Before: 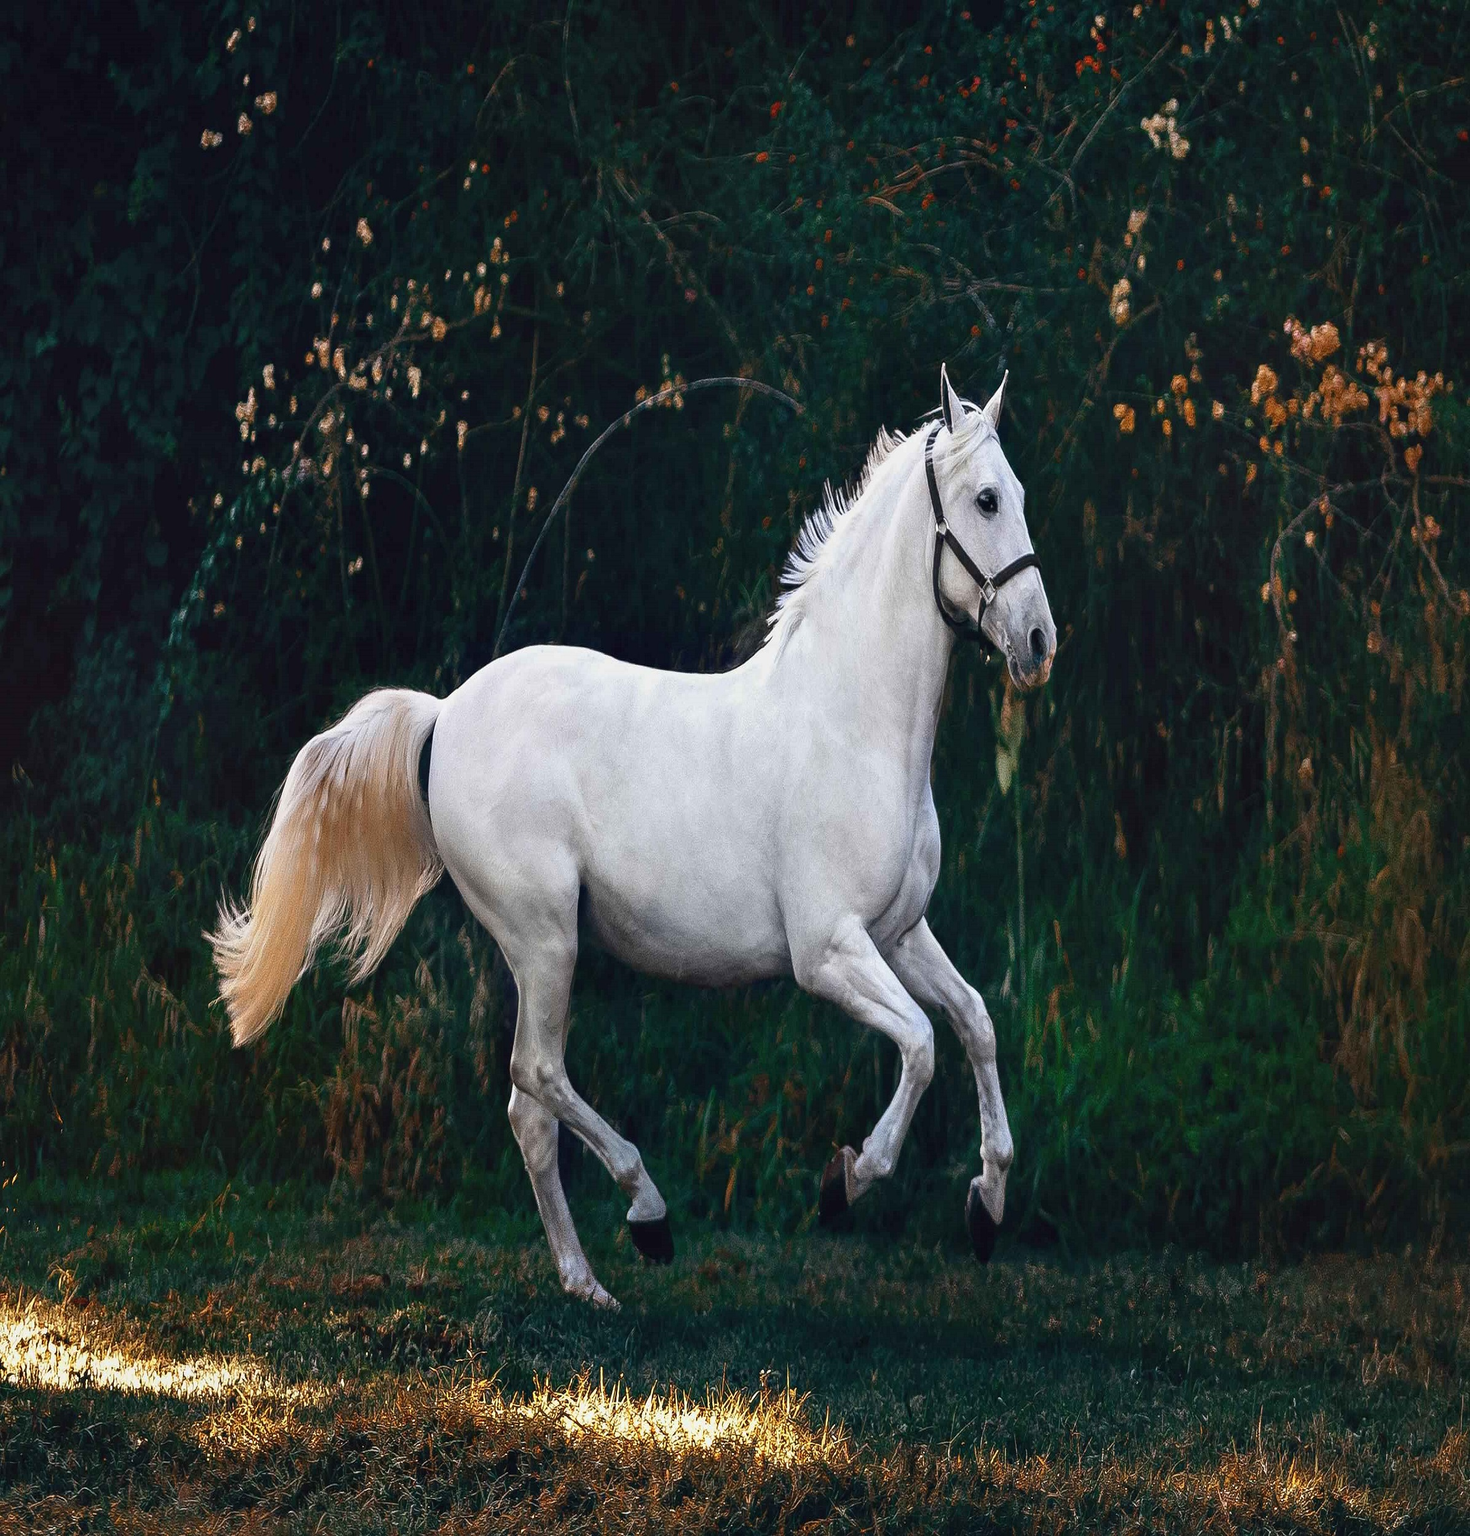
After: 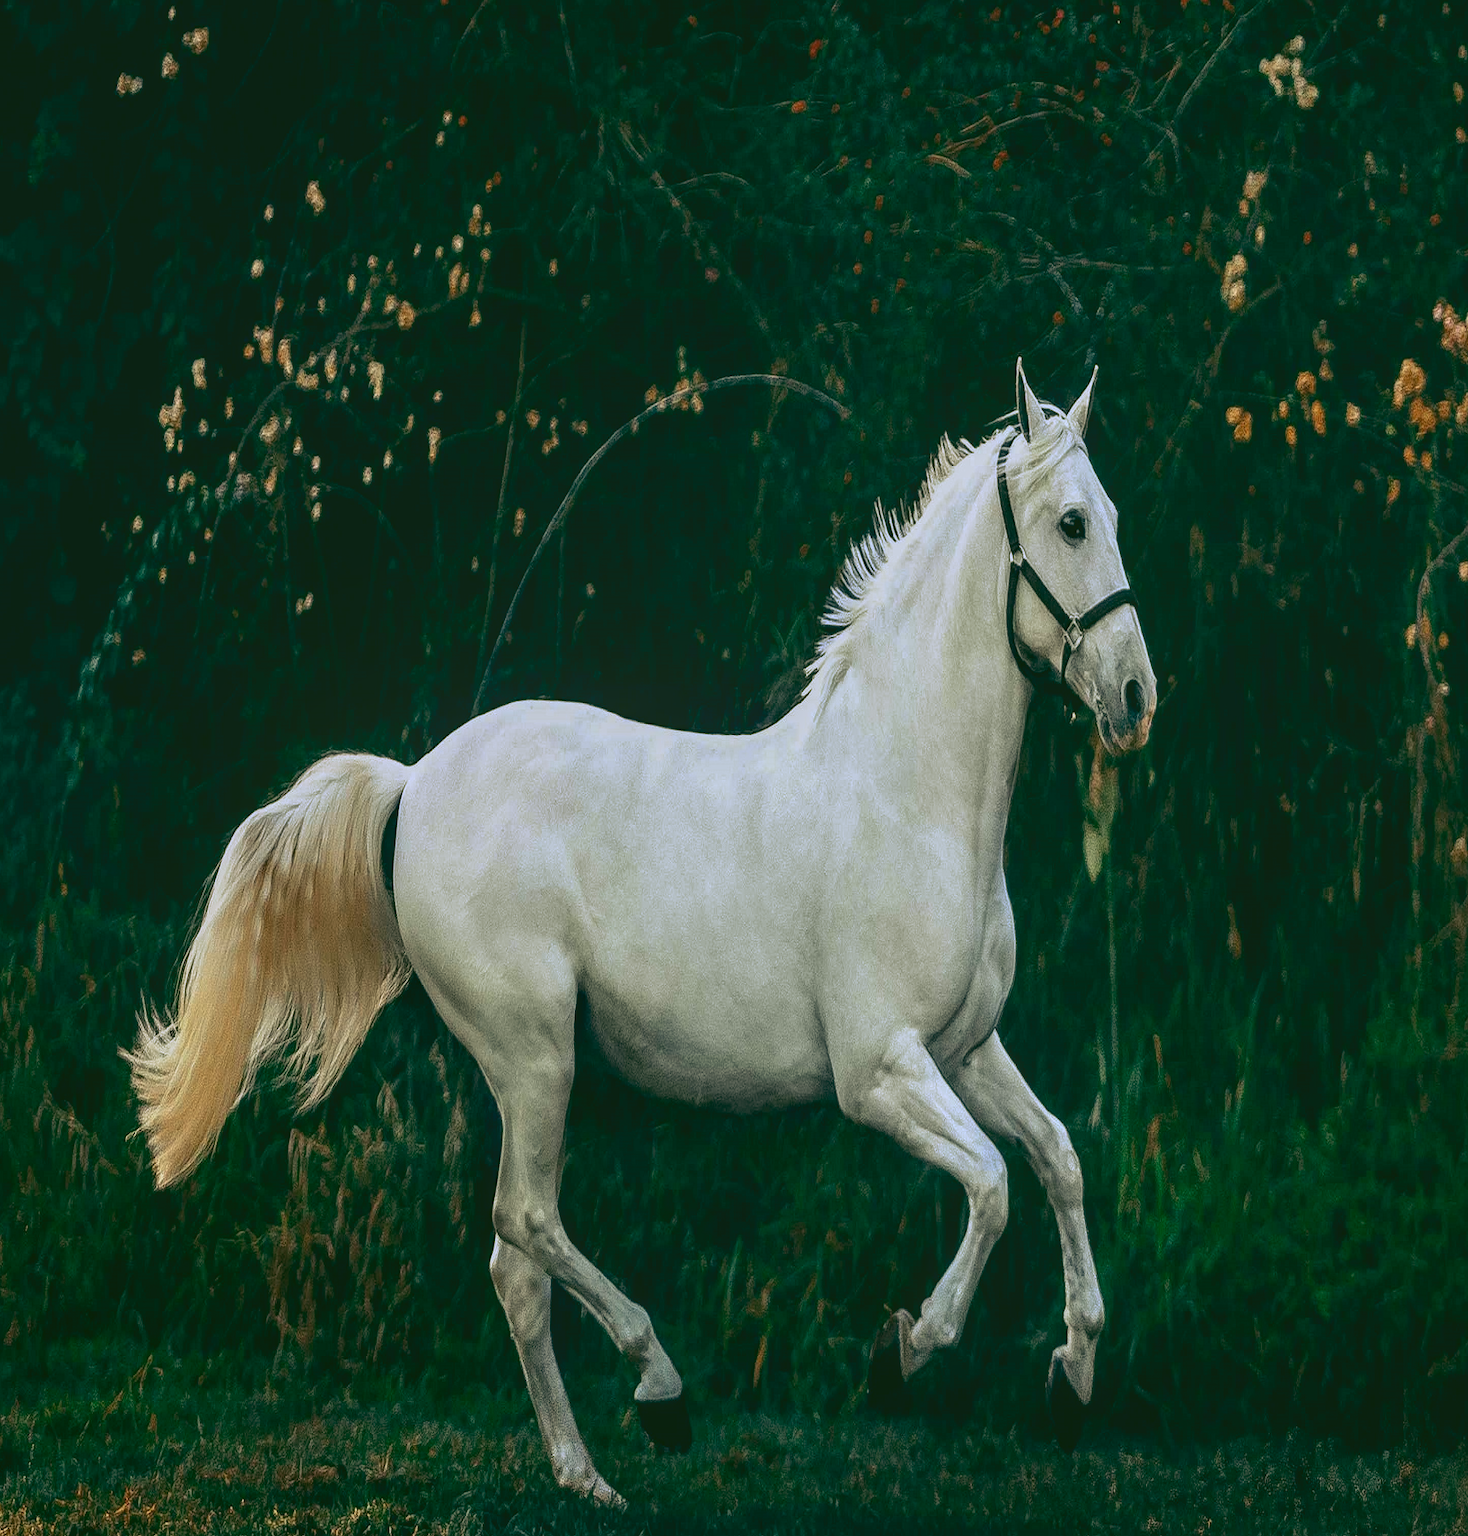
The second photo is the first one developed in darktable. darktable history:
local contrast: on, module defaults
rgb curve: curves: ch0 [(0.123, 0.061) (0.995, 0.887)]; ch1 [(0.06, 0.116) (1, 0.906)]; ch2 [(0, 0) (0.824, 0.69) (1, 1)], mode RGB, independent channels, compensate middle gray true
crop and rotate: left 7.196%, top 4.574%, right 10.605%, bottom 13.178%
tone curve: curves: ch0 [(0, 0) (0.003, 0.032) (0.011, 0.034) (0.025, 0.039) (0.044, 0.055) (0.069, 0.078) (0.1, 0.111) (0.136, 0.147) (0.177, 0.191) (0.224, 0.238) (0.277, 0.291) (0.335, 0.35) (0.399, 0.41) (0.468, 0.48) (0.543, 0.547) (0.623, 0.621) (0.709, 0.699) (0.801, 0.789) (0.898, 0.884) (1, 1)], preserve colors none
